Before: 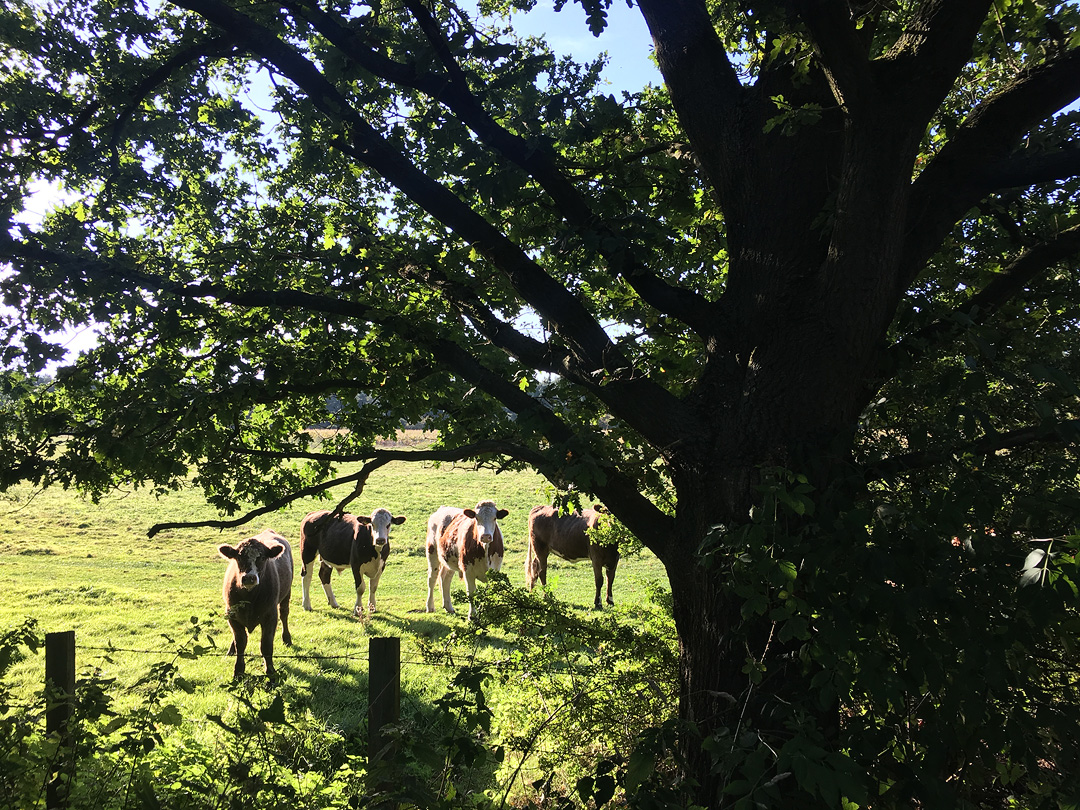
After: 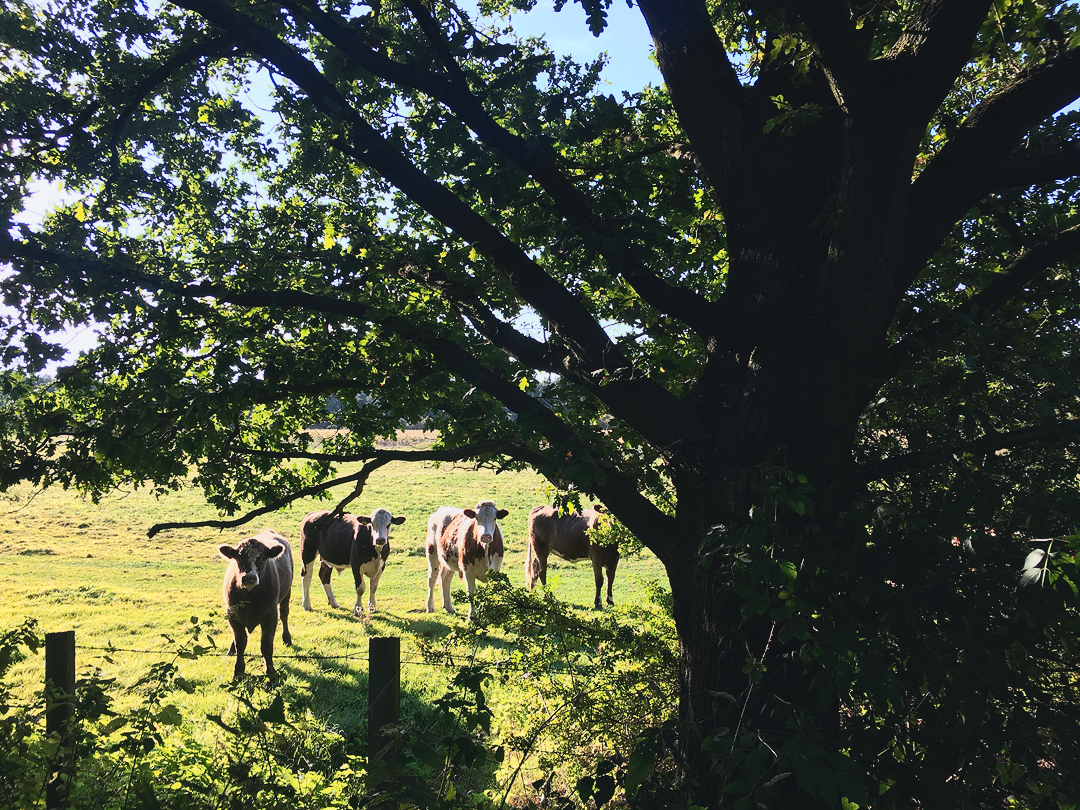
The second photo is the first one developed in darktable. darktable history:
color zones: curves: ch1 [(0, 0.455) (0.063, 0.455) (0.286, 0.495) (0.429, 0.5) (0.571, 0.5) (0.714, 0.5) (0.857, 0.5) (1, 0.455)]; ch2 [(0, 0.532) (0.063, 0.521) (0.233, 0.447) (0.429, 0.489) (0.571, 0.5) (0.714, 0.5) (0.857, 0.5) (1, 0.532)]
tone curve: curves: ch0 [(0, 0.045) (0.155, 0.169) (0.46, 0.466) (0.751, 0.788) (1, 0.961)]; ch1 [(0, 0) (0.43, 0.408) (0.472, 0.469) (0.505, 0.503) (0.553, 0.555) (0.592, 0.581) (1, 1)]; ch2 [(0, 0) (0.505, 0.495) (0.579, 0.569) (1, 1)], color space Lab, independent channels, preserve colors none
